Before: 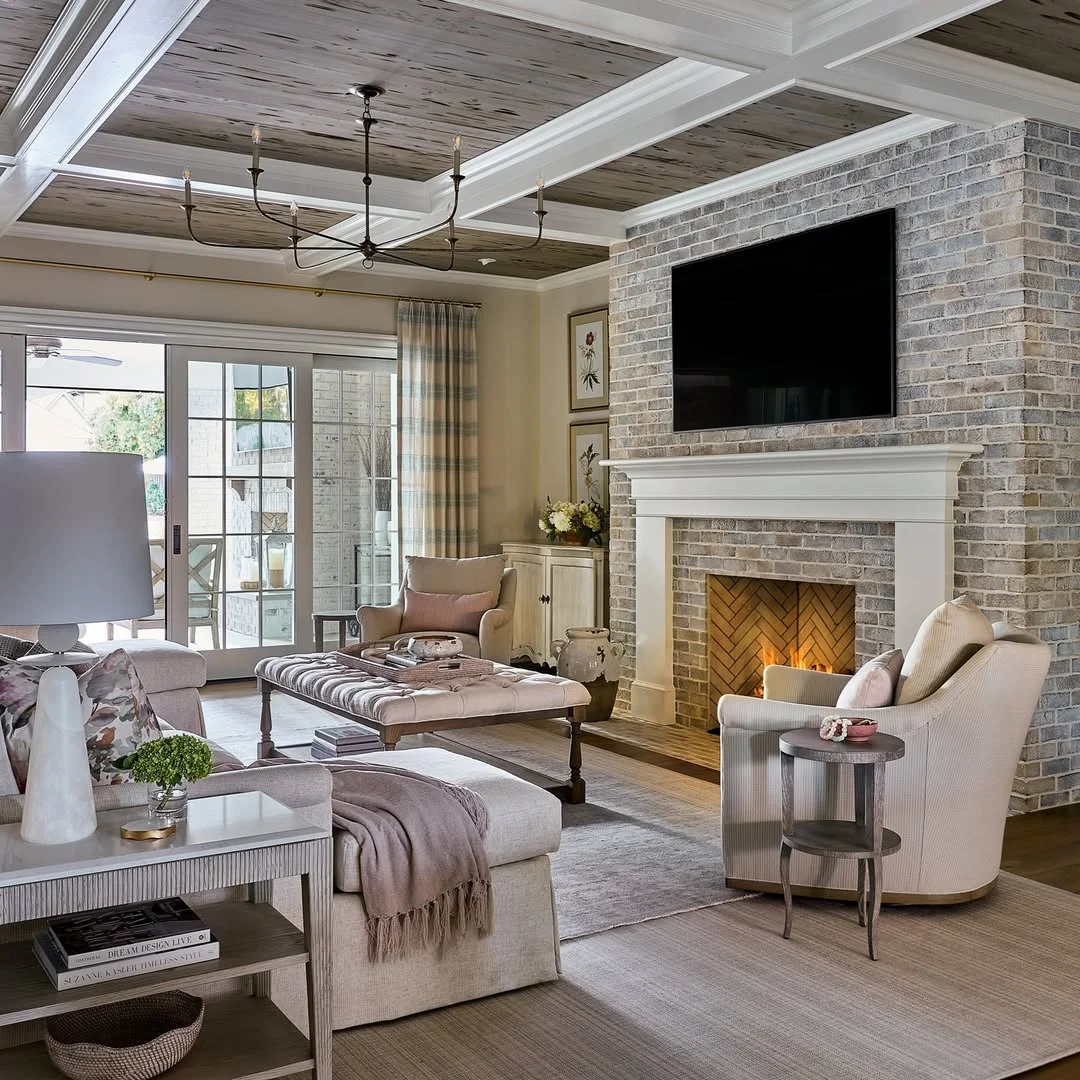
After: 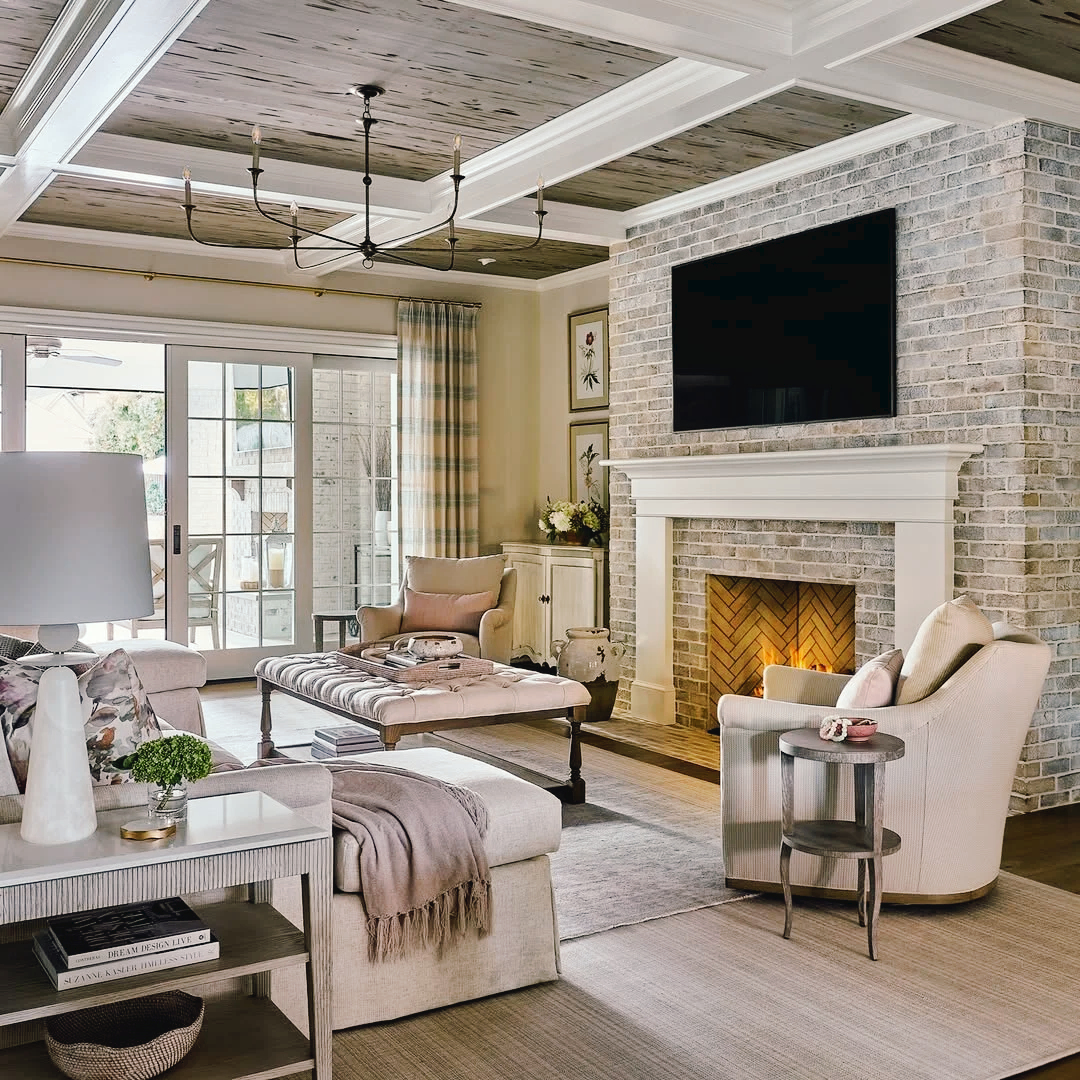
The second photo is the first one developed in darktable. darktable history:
tone curve: curves: ch0 [(0, 0) (0.003, 0.035) (0.011, 0.035) (0.025, 0.035) (0.044, 0.046) (0.069, 0.063) (0.1, 0.084) (0.136, 0.123) (0.177, 0.174) (0.224, 0.232) (0.277, 0.304) (0.335, 0.387) (0.399, 0.476) (0.468, 0.566) (0.543, 0.639) (0.623, 0.714) (0.709, 0.776) (0.801, 0.851) (0.898, 0.921) (1, 1)], preserve colors none
color look up table: target L [93.84, 87.82, 90.74, 68.76, 69.78, 61.98, 51.82, 45.43, 49.92, 32.5, 15.31, 200.3, 83.58, 78.63, 60.03, 62.49, 54.59, 53.93, 54.05, 48.56, 44.28, 43.33, 29.2, 20.45, 3.666, 96.34, 82.73, 75.78, 77.17, 68.89, 63.57, 63.04, 68.73, 48.62, 52.97, 47.94, 43.22, 45, 42.78, 17.36, 15.48, 20.48, 94.13, 89.73, 71.25, 65.99, 58.45, 51.03, 41.25], target a [-7.149, -26.47, -39.79, -26.56, -48.97, -56.29, -19.46, -36.41, -15.63, -25.18, -12.34, 0, 12.47, 10.46, 50.28, 37.23, 62.72, 71.63, -1.719, 75.21, 33.55, 28.87, 3.531, 34.45, 11.68, 1.667, 25.21, 32.82, 14.22, 16.72, 60.58, 62.08, 38.07, 42.85, 5.93, 60.97, 15.43, 45.25, 27.35, 4.081, 26.15, 28.08, -18.16, -33.61, -3.795, -26.01, -32.3, -4.459, -9.219], target b [35.84, 59.9, 14.91, 28.99, 28.99, 53.73, 48.12, 41, 12.98, 31.53, 20.14, 0, 17.53, 78.68, 63, 40.39, 49.06, 24.03, 36.85, 58.36, 46.48, 15.19, 14.82, 27.38, 0.303, -1.62, -18.68, 2.648, -31.25, 0.953, -10.25, -28.75, -42.92, -2.01, -50.64, -13.04, -10.35, -49.37, -68.33, -27.26, -19.16, -57.19, -0.272, -11.27, -20.28, -21.33, 4.749, -7.456, -30.19], num patches 49
